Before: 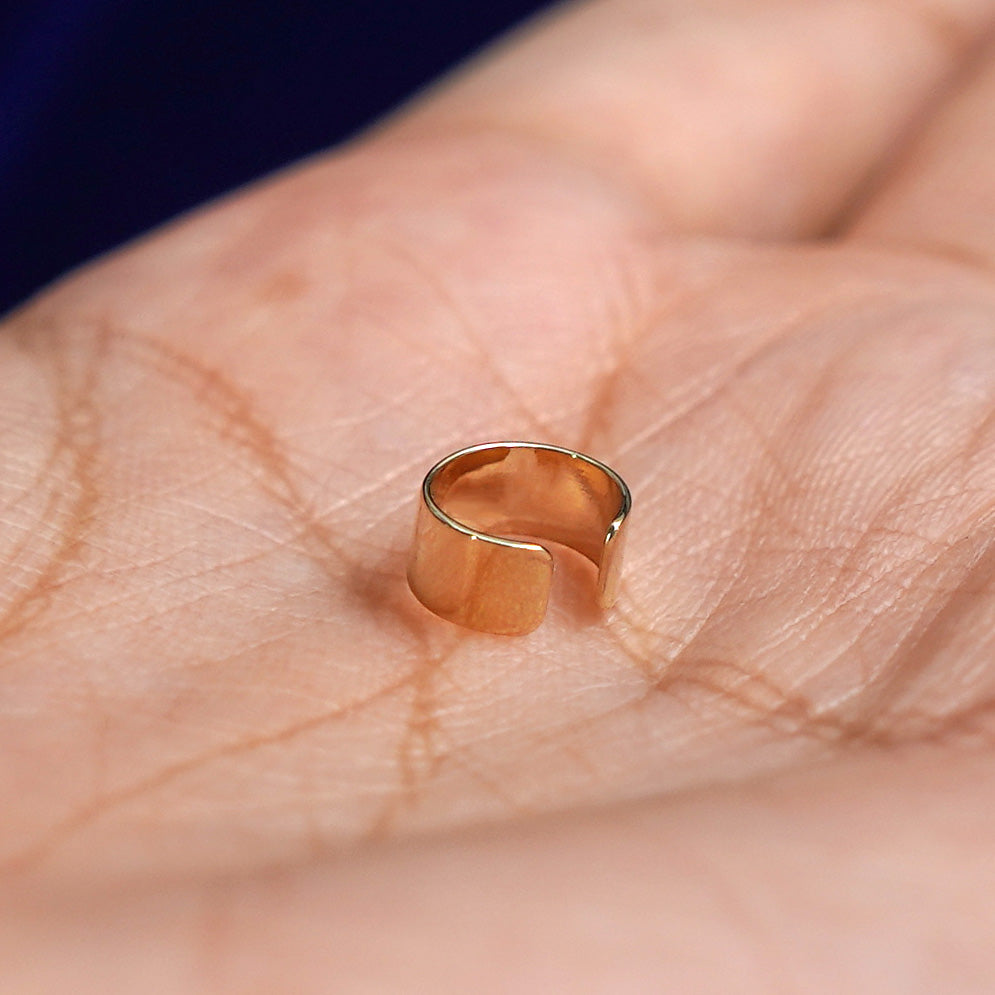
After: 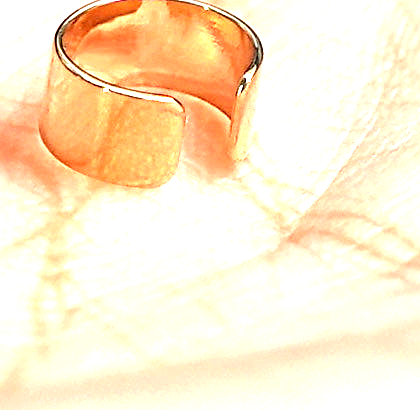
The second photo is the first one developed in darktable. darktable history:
exposure: black level correction 0.001, exposure 1.729 EV, compensate highlight preservation false
crop: left 37.038%, top 45.047%, right 20.736%, bottom 13.695%
sharpen: radius 3.957
